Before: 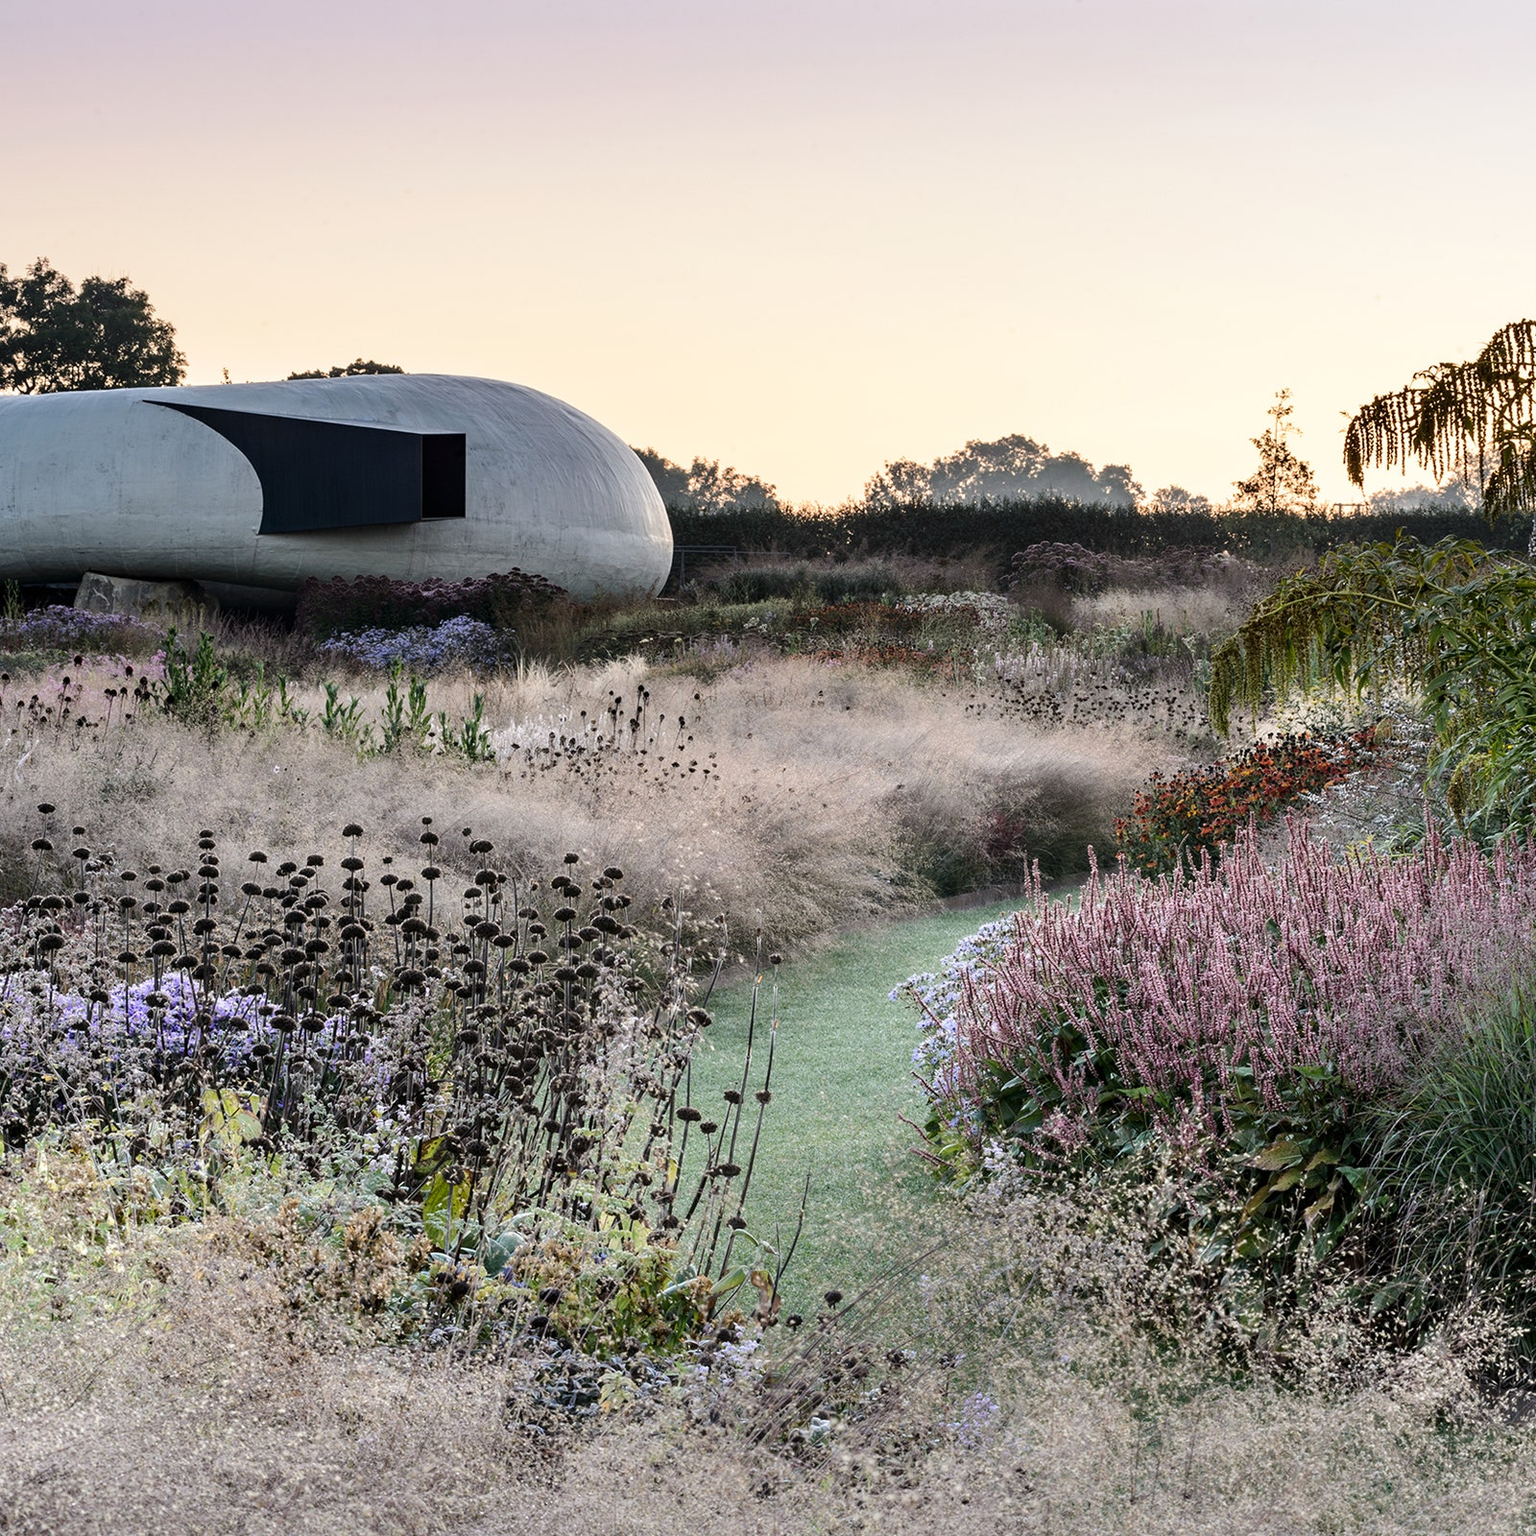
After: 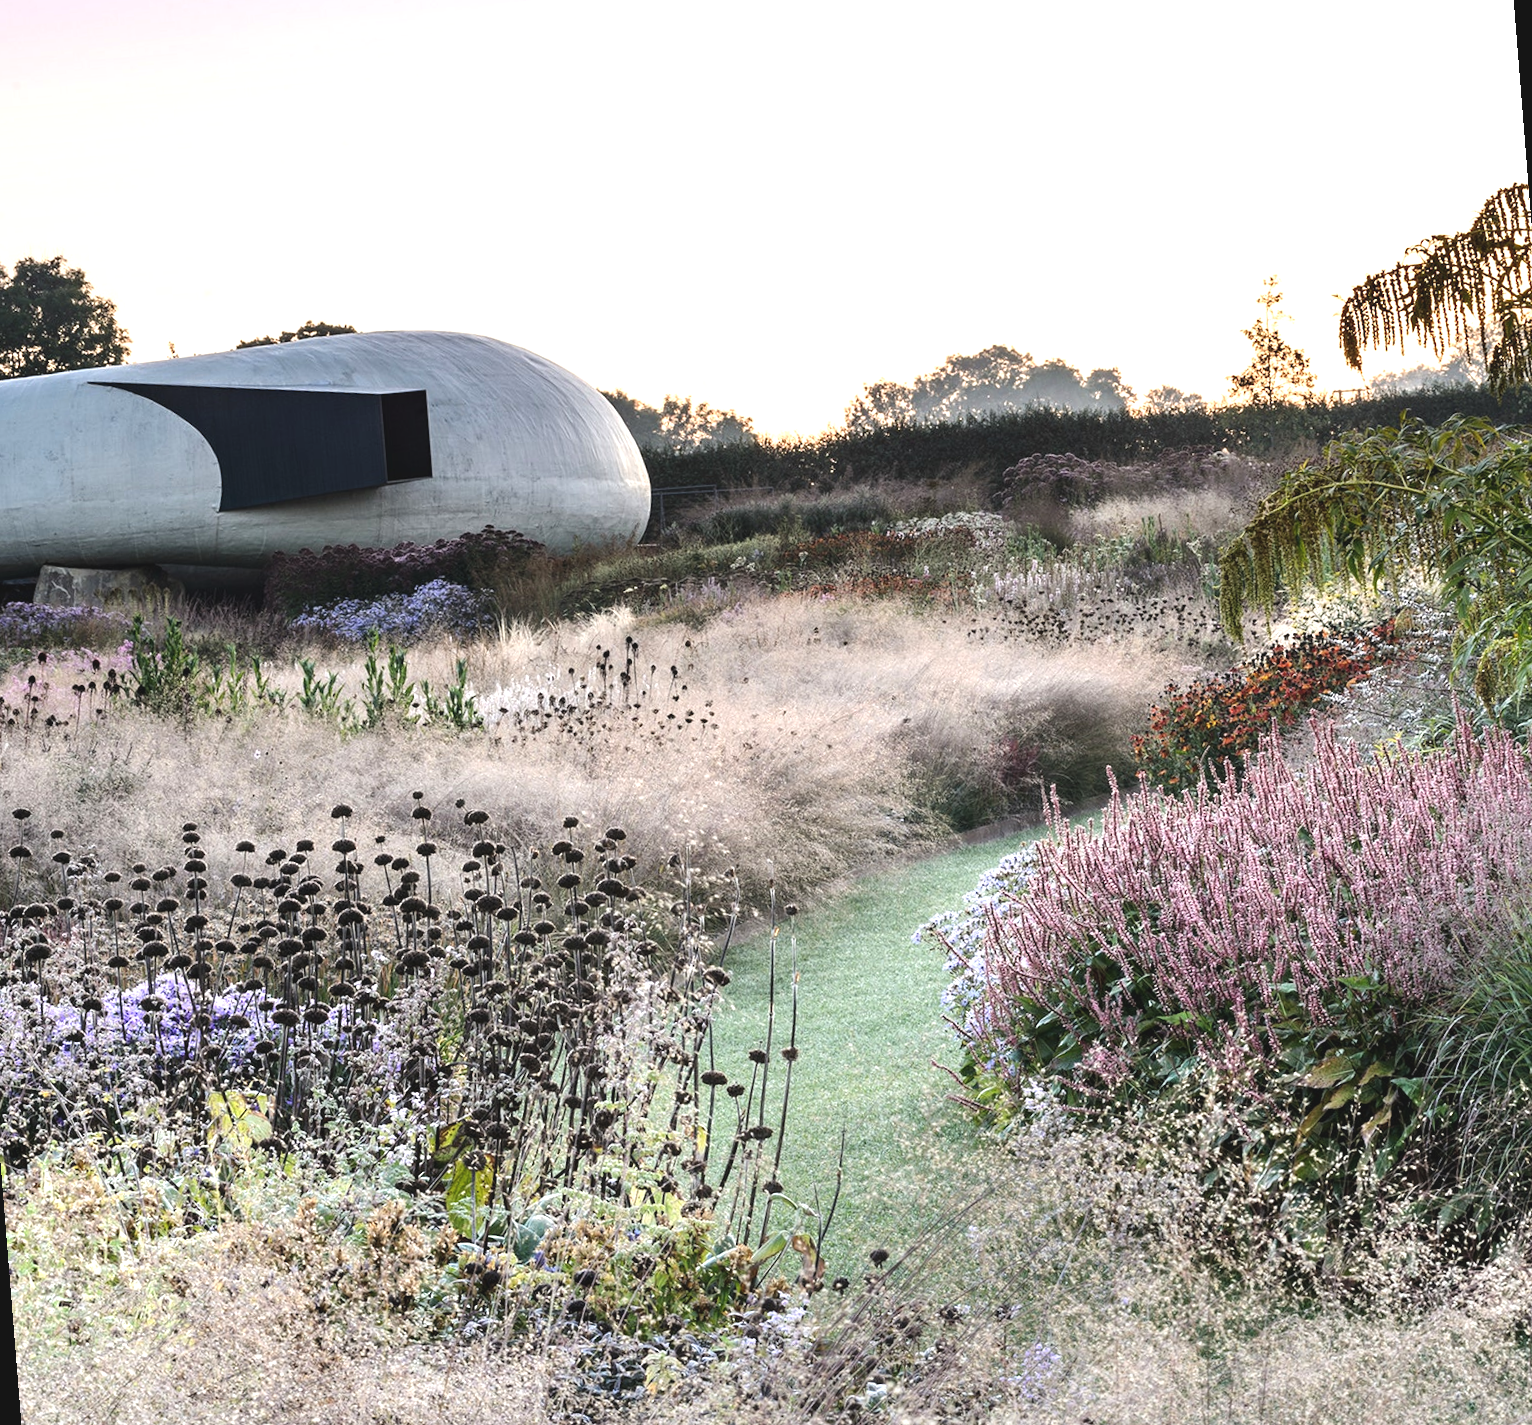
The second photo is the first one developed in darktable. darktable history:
exposure: black level correction -0.005, exposure 0.622 EV, compensate highlight preservation false
rotate and perspective: rotation -4.57°, crop left 0.054, crop right 0.944, crop top 0.087, crop bottom 0.914
